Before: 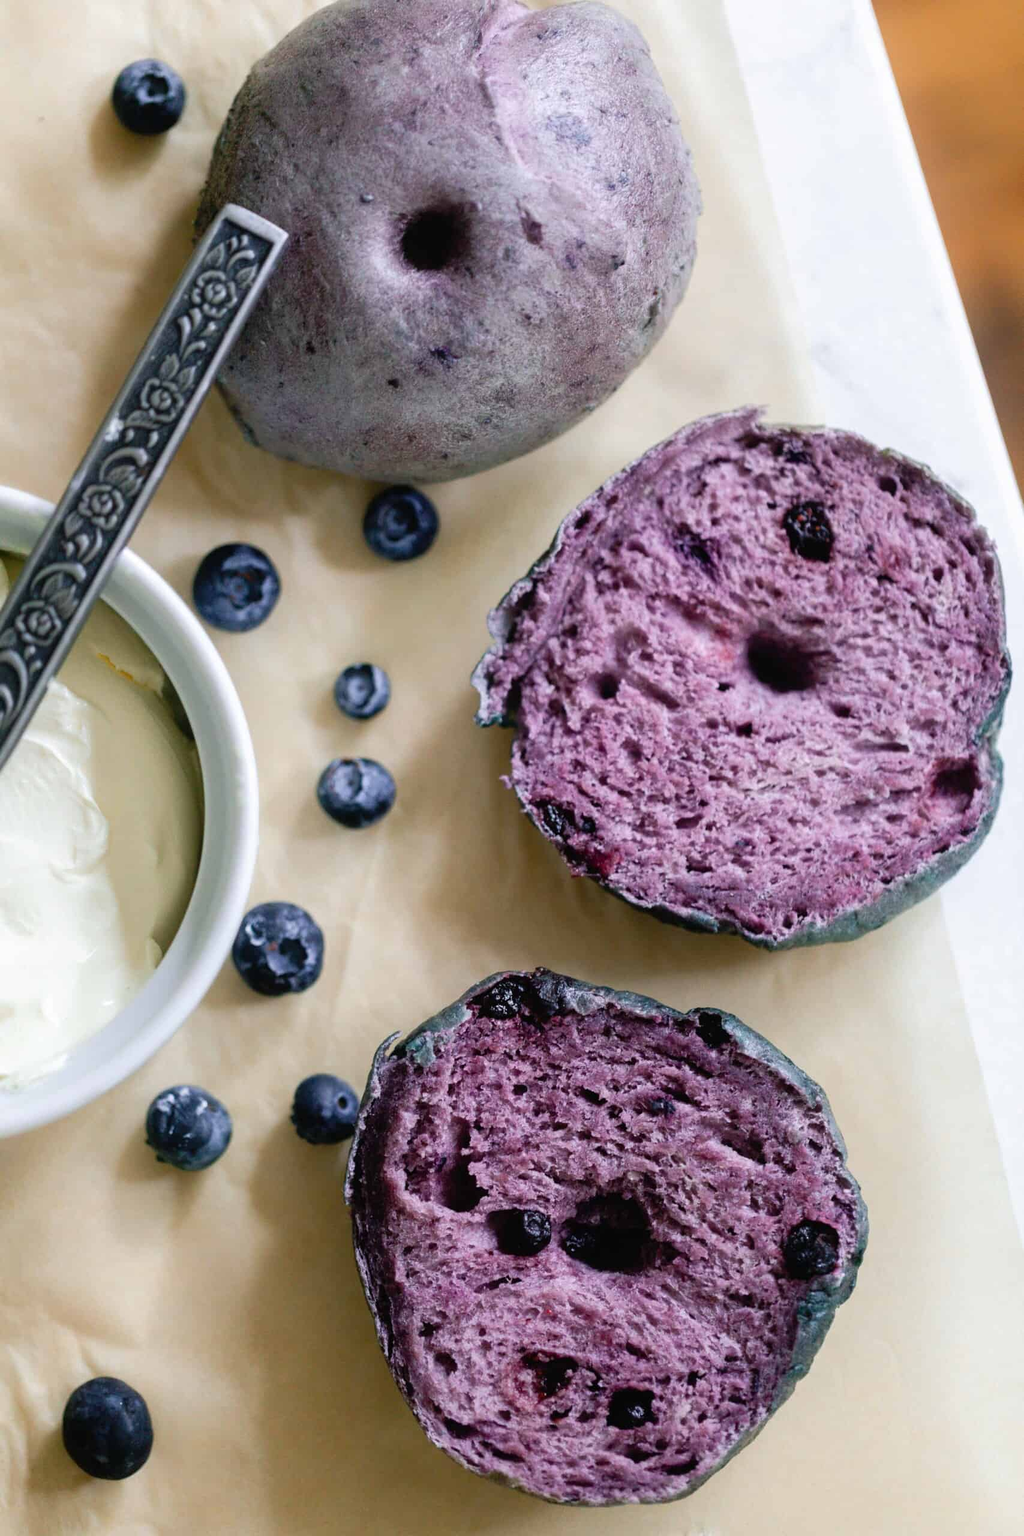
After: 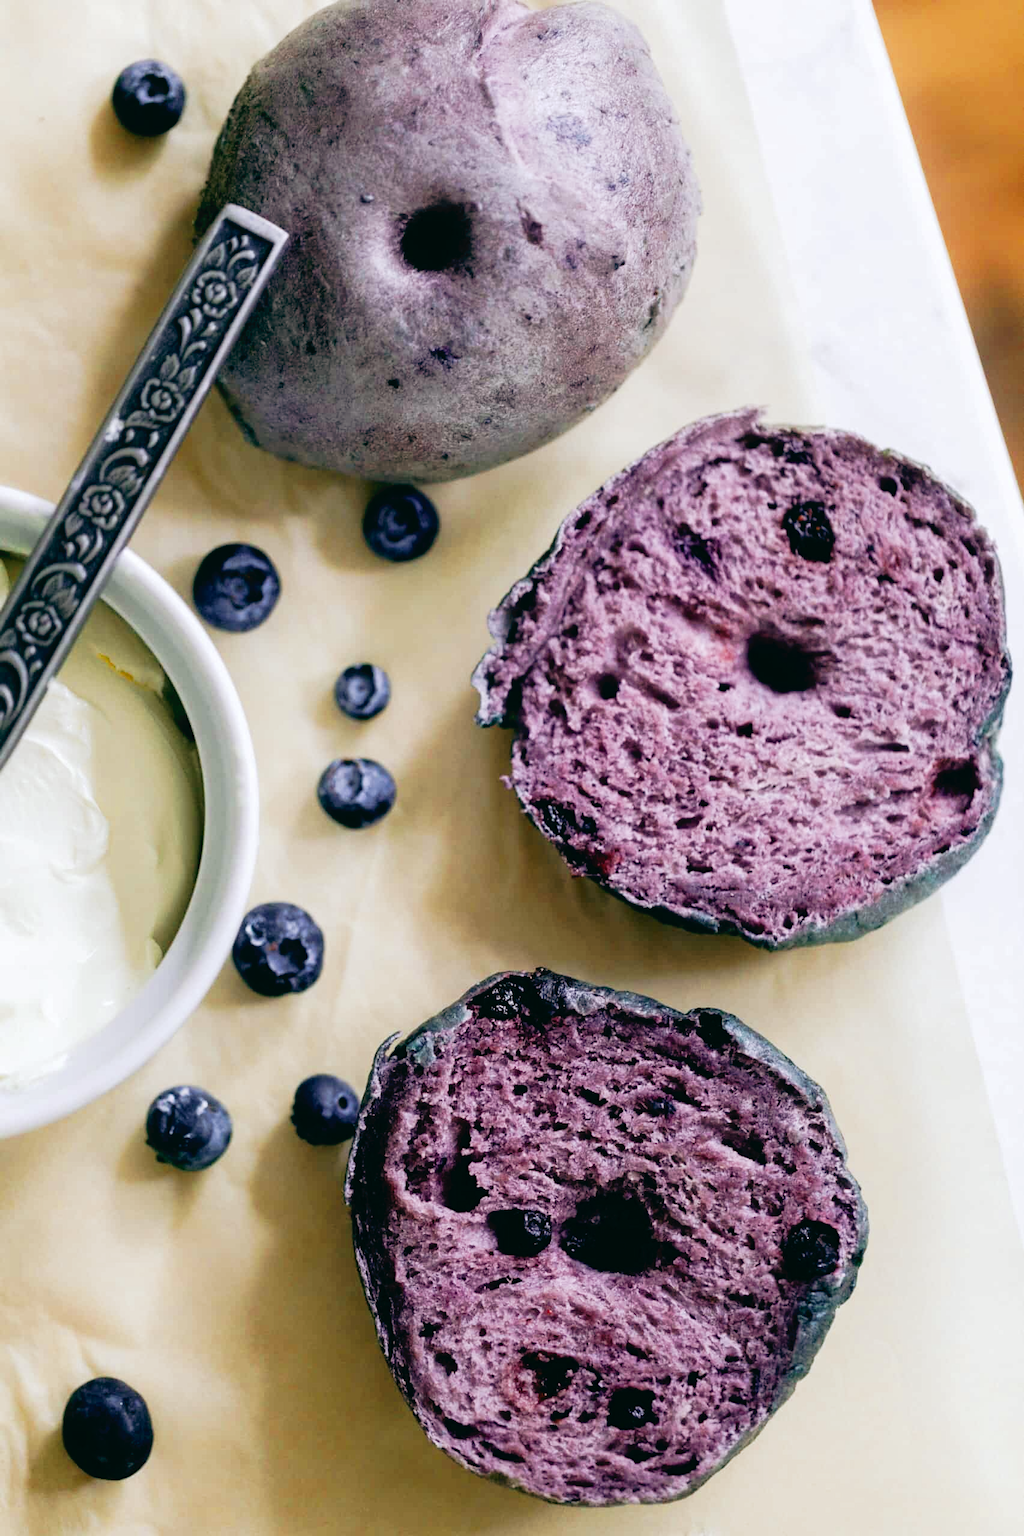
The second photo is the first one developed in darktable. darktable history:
tone curve: curves: ch0 [(0, 0) (0.003, 0.007) (0.011, 0.01) (0.025, 0.018) (0.044, 0.028) (0.069, 0.034) (0.1, 0.04) (0.136, 0.051) (0.177, 0.104) (0.224, 0.161) (0.277, 0.234) (0.335, 0.316) (0.399, 0.41) (0.468, 0.487) (0.543, 0.577) (0.623, 0.679) (0.709, 0.769) (0.801, 0.854) (0.898, 0.922) (1, 1)], preserve colors none
color look up table: target L [99.48, 92.93, 94.28, 92.33, 91.35, 84.34, 73.28, 67.93, 58.63, 47.87, 25.83, 14.41, 200.63, 94.95, 86, 75.58, 66.47, 59.47, 51.1, 52.91, 55.4, 47.5, 36.68, 33.56, 30.6, 32.34, 18.08, 76.38, 69.52, 69.75, 63.81, 65.22, 56.75, 48.71, 49.54, 40.44, 31.9, 30.81, 27.59, 15.51, 10.86, 15.04, 4.21, 84.68, 81.32, 65.51, 54.15, 46.16, 25.51], target a [-11.33, -23.57, -15.36, -28.37, -15.22, -27.11, -44.24, -19.5, -5.905, -38.33, -20.95, -21.49, 0, 0.843, 11.54, 5.996, 34.22, 38.59, 67.71, 36.94, 6.594, 64.83, 27.43, 43.81, 5.28, 0.429, 19.61, 31.24, 25.46, 42.81, 9.022, 62.63, 61.4, 20.25, 39.67, 33.67, 13.1, 45.3, 33.52, 8.525, -13.98, 26.06, 21.39, 2.652, -22.94, -19.43, -0.886, -22.41, -6.974], target b [27.59, 38.09, 61.45, 19.77, 10.43, 7.452, 44.02, 7.288, 19.73, 26.32, 18.83, 15.09, 0, 7.552, 29.6, 69.59, 46.55, 24.73, 50.59, 49.37, 44.28, 22.83, 29.85, 33.82, 2.991, 28.3, 29.21, -8.645, -34.02, -31.94, -3.624, -38.27, -17.24, -69.8, -27.85, 4.327, -20.88, -55.57, -14.14, -26.11, -4.51, -40.98, -23.53, -17.93, -15.47, -45.69, -39.75, -5.895, -13.67], num patches 49
